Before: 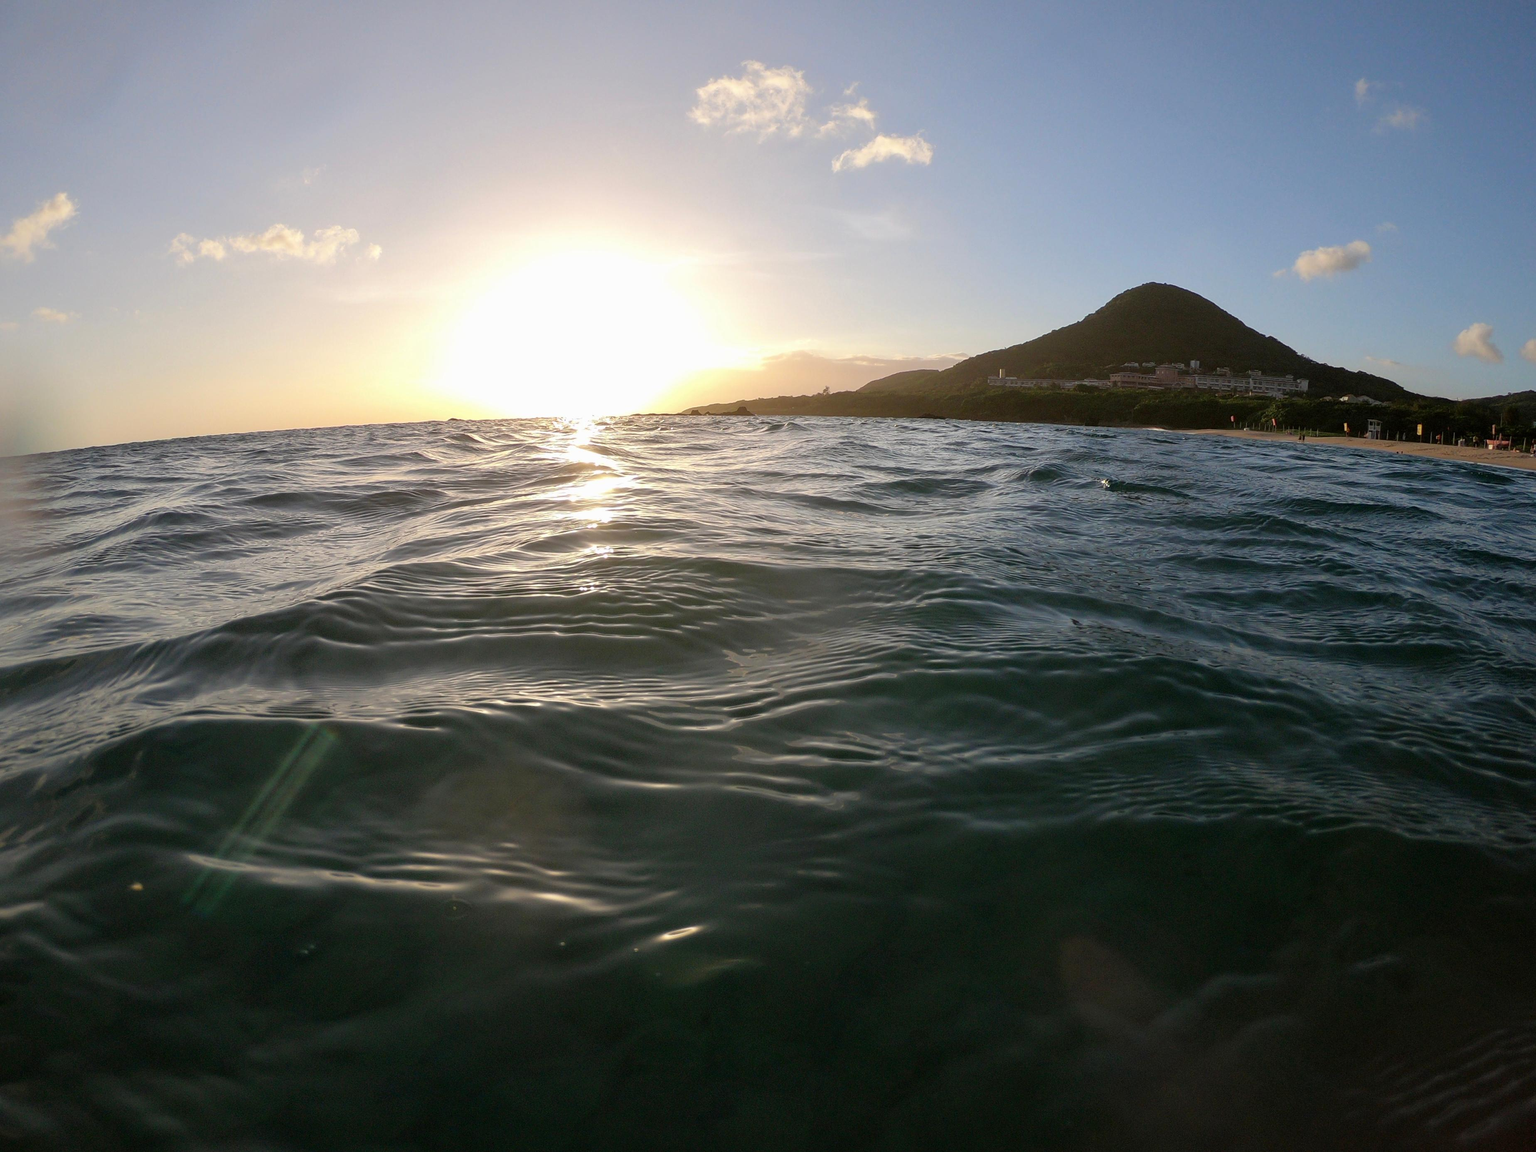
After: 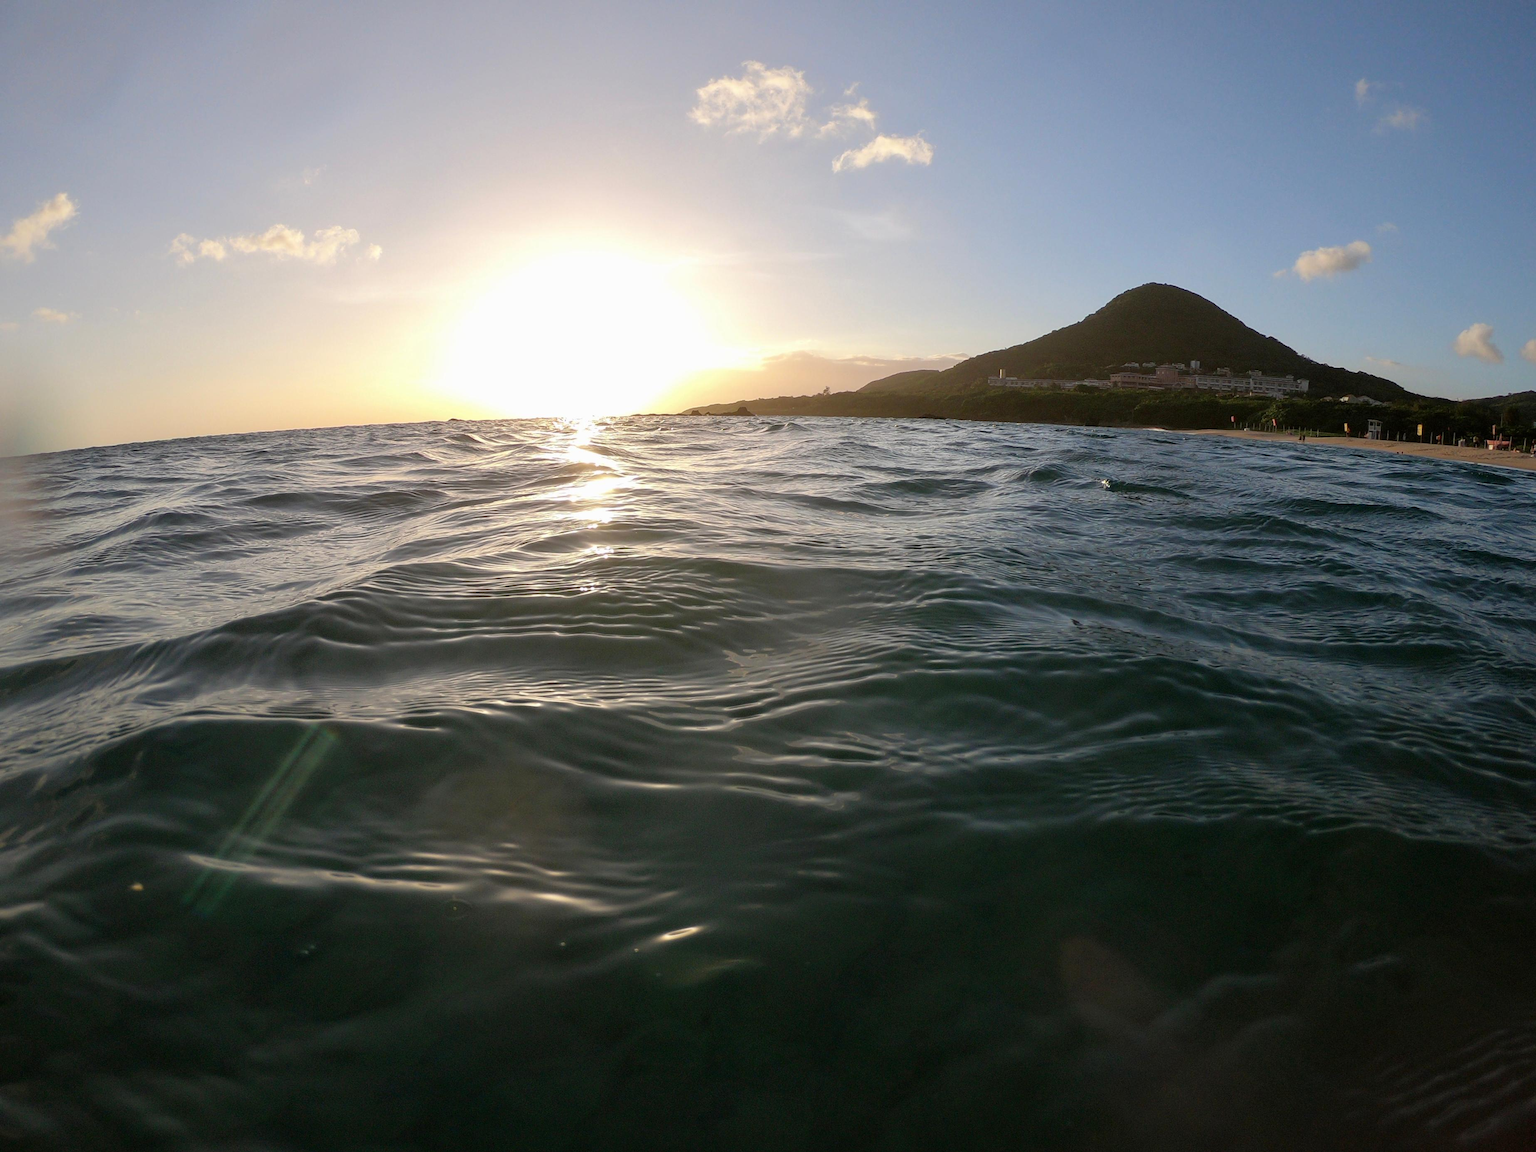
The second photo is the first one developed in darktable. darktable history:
color correction: highlights b* -0.047
